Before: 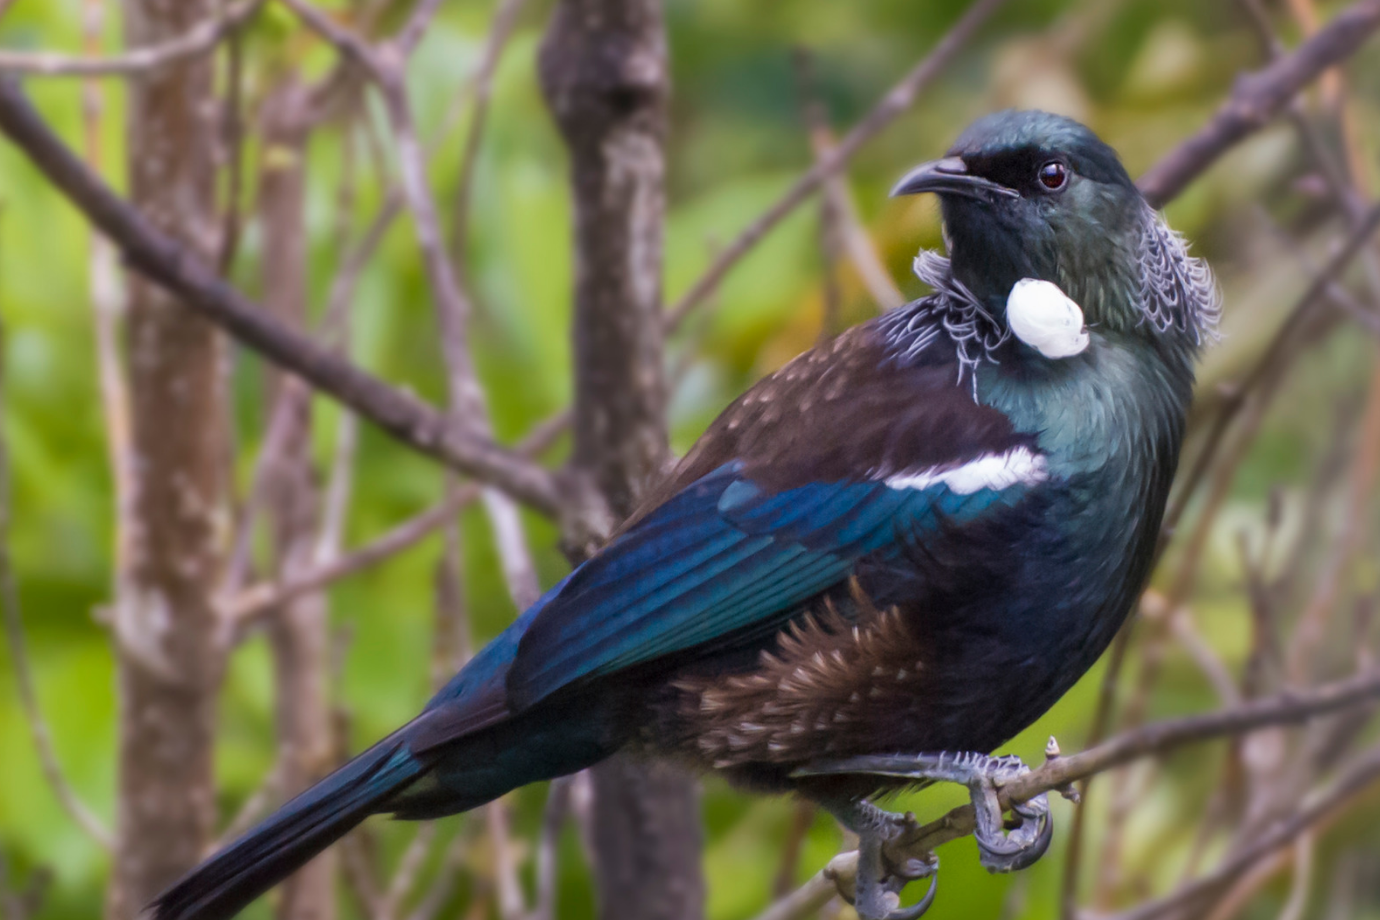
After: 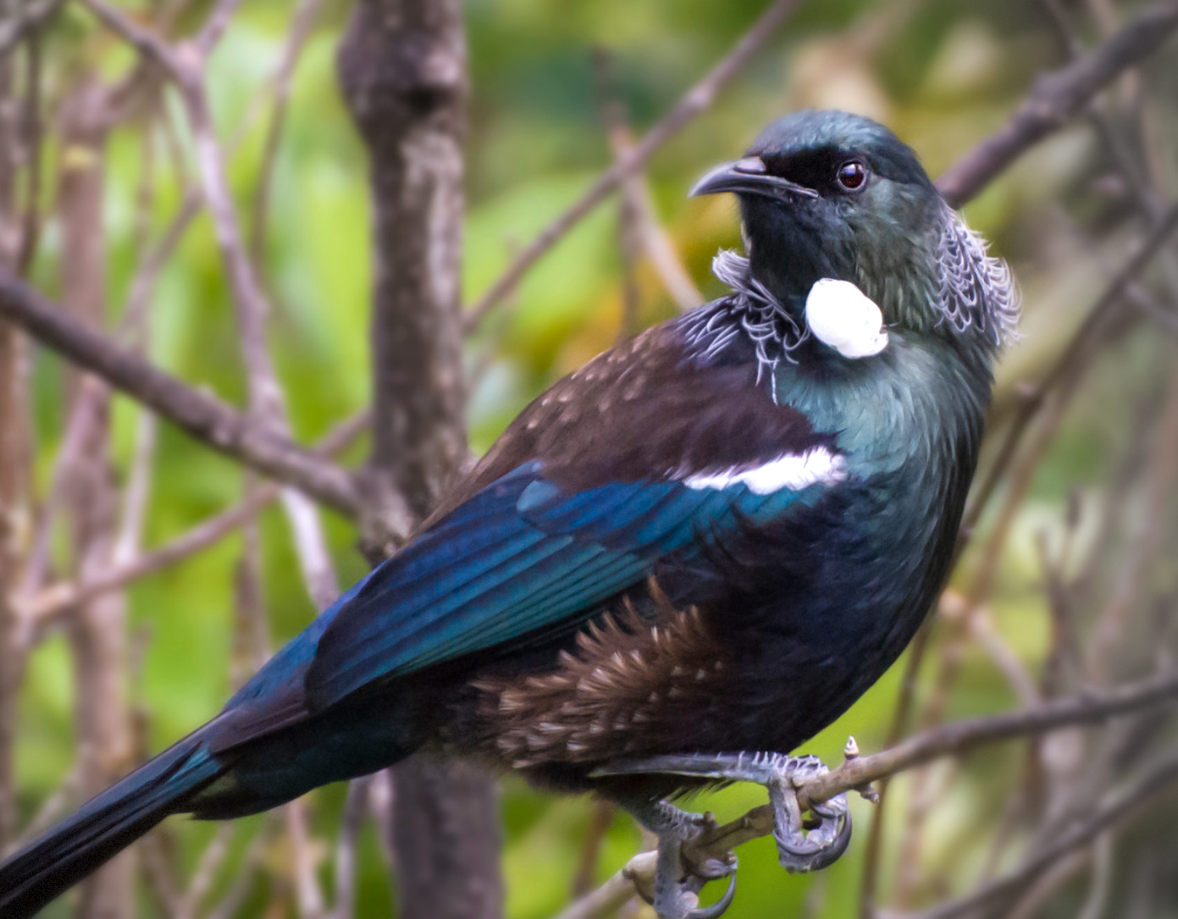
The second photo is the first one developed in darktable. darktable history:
vignetting: saturation -0.643, center (-0.121, -0.004), dithering 8-bit output
tone equalizer: -8 EV -0.414 EV, -7 EV -0.382 EV, -6 EV -0.356 EV, -5 EV -0.244 EV, -3 EV 0.212 EV, -2 EV 0.324 EV, -1 EV 0.412 EV, +0 EV 0.432 EV
crop and rotate: left 14.631%
